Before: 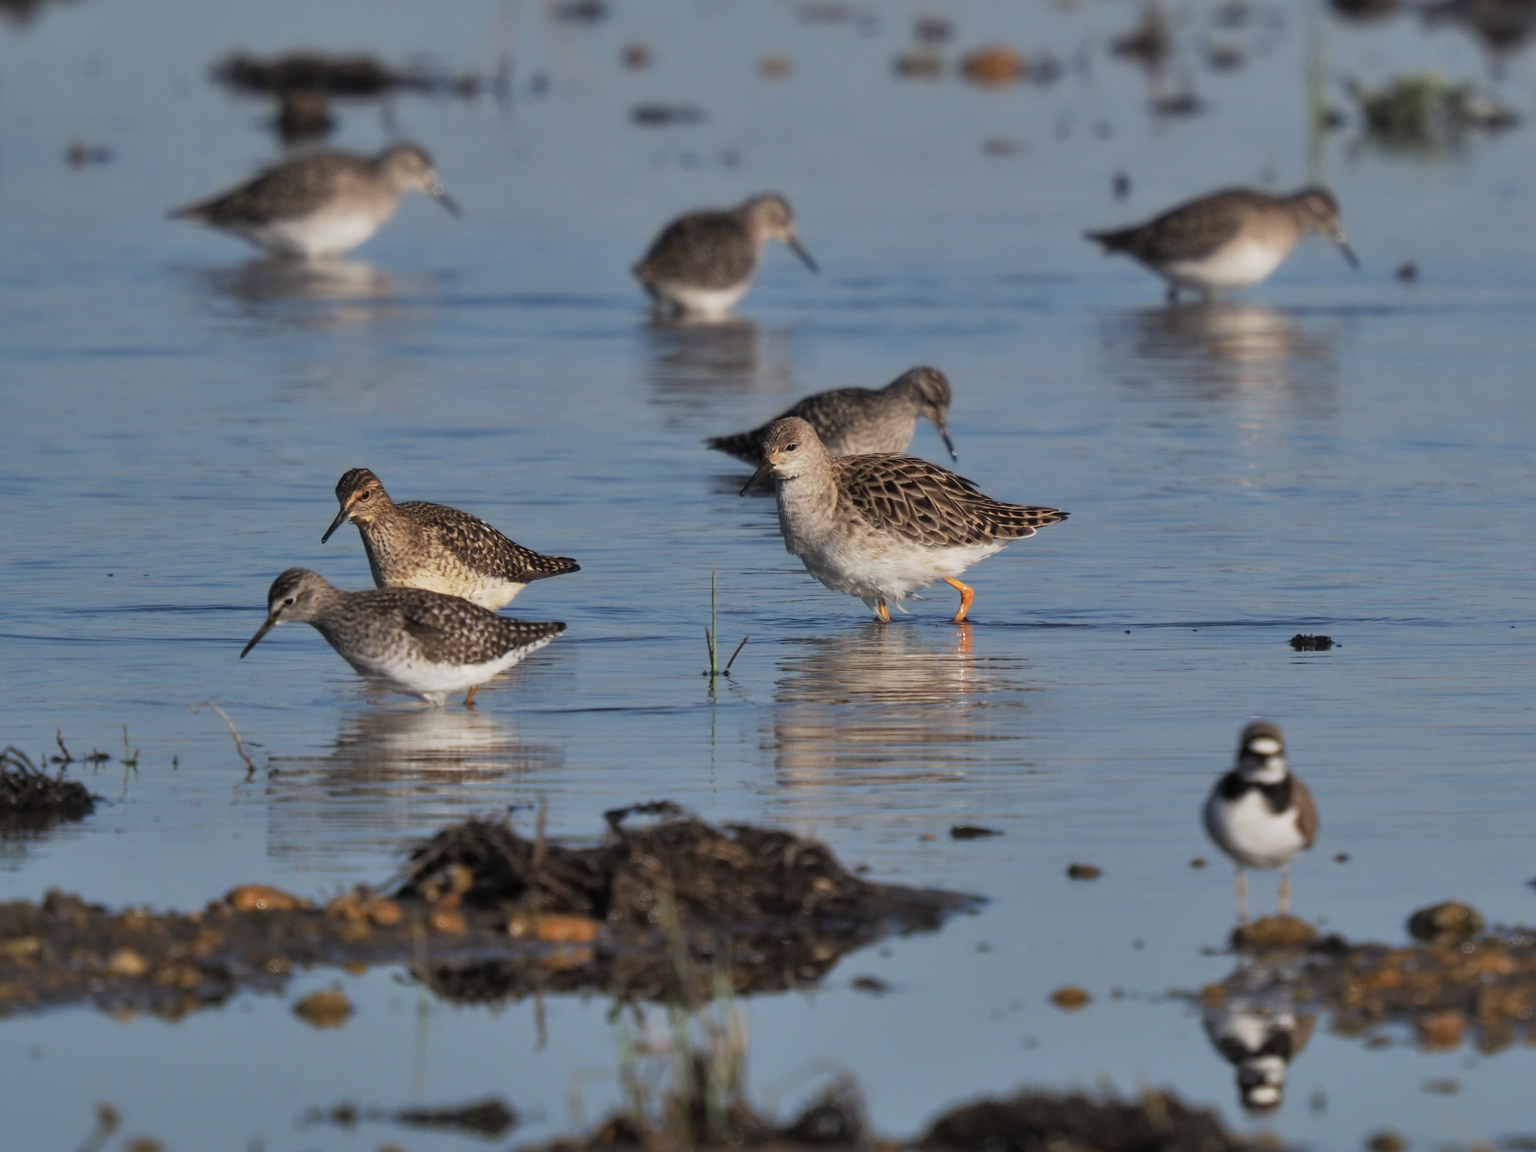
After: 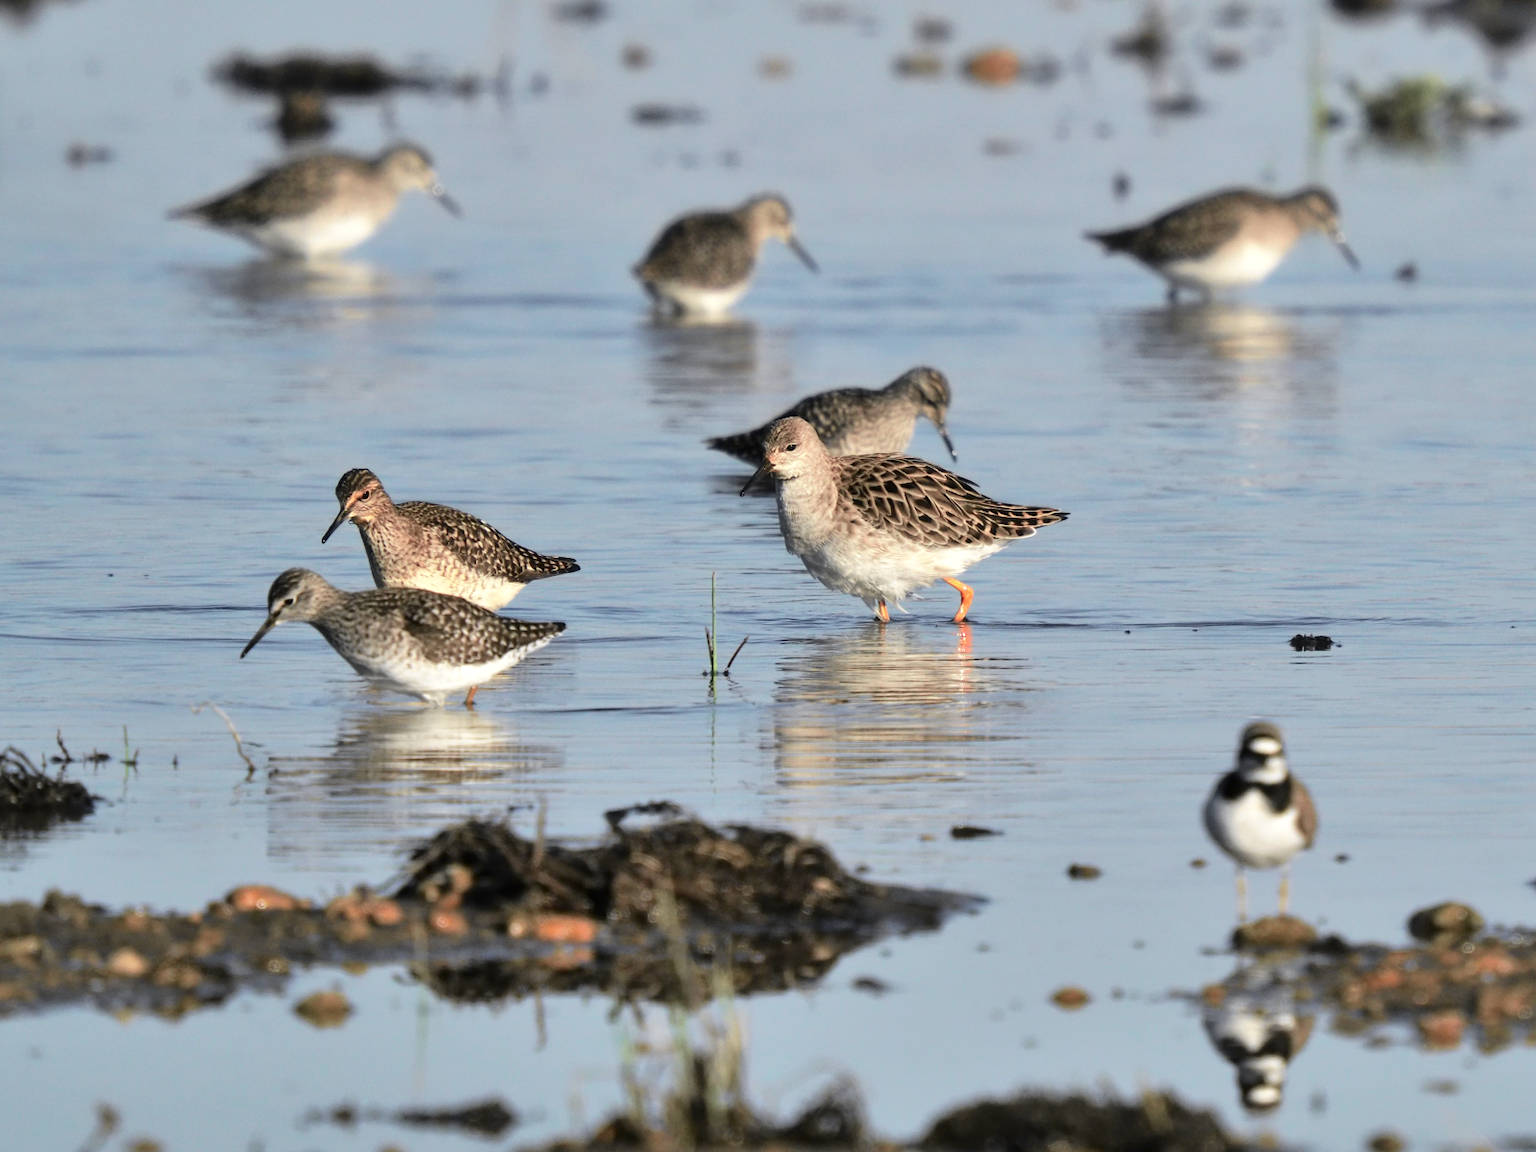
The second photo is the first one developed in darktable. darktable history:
tone curve: curves: ch0 [(0.003, 0) (0.066, 0.031) (0.163, 0.112) (0.264, 0.238) (0.395, 0.421) (0.517, 0.56) (0.684, 0.734) (0.791, 0.814) (1, 1)]; ch1 [(0, 0) (0.164, 0.115) (0.337, 0.332) (0.39, 0.398) (0.464, 0.461) (0.501, 0.5) (0.507, 0.5) (0.534, 0.532) (0.577, 0.59) (0.652, 0.681) (0.733, 0.749) (0.811, 0.796) (1, 1)]; ch2 [(0, 0) (0.337, 0.382) (0.464, 0.476) (0.501, 0.502) (0.527, 0.54) (0.551, 0.565) (0.6, 0.59) (0.687, 0.675) (1, 1)], color space Lab, independent channels, preserve colors none
exposure: black level correction 0, compensate exposure bias true, compensate highlight preservation false
